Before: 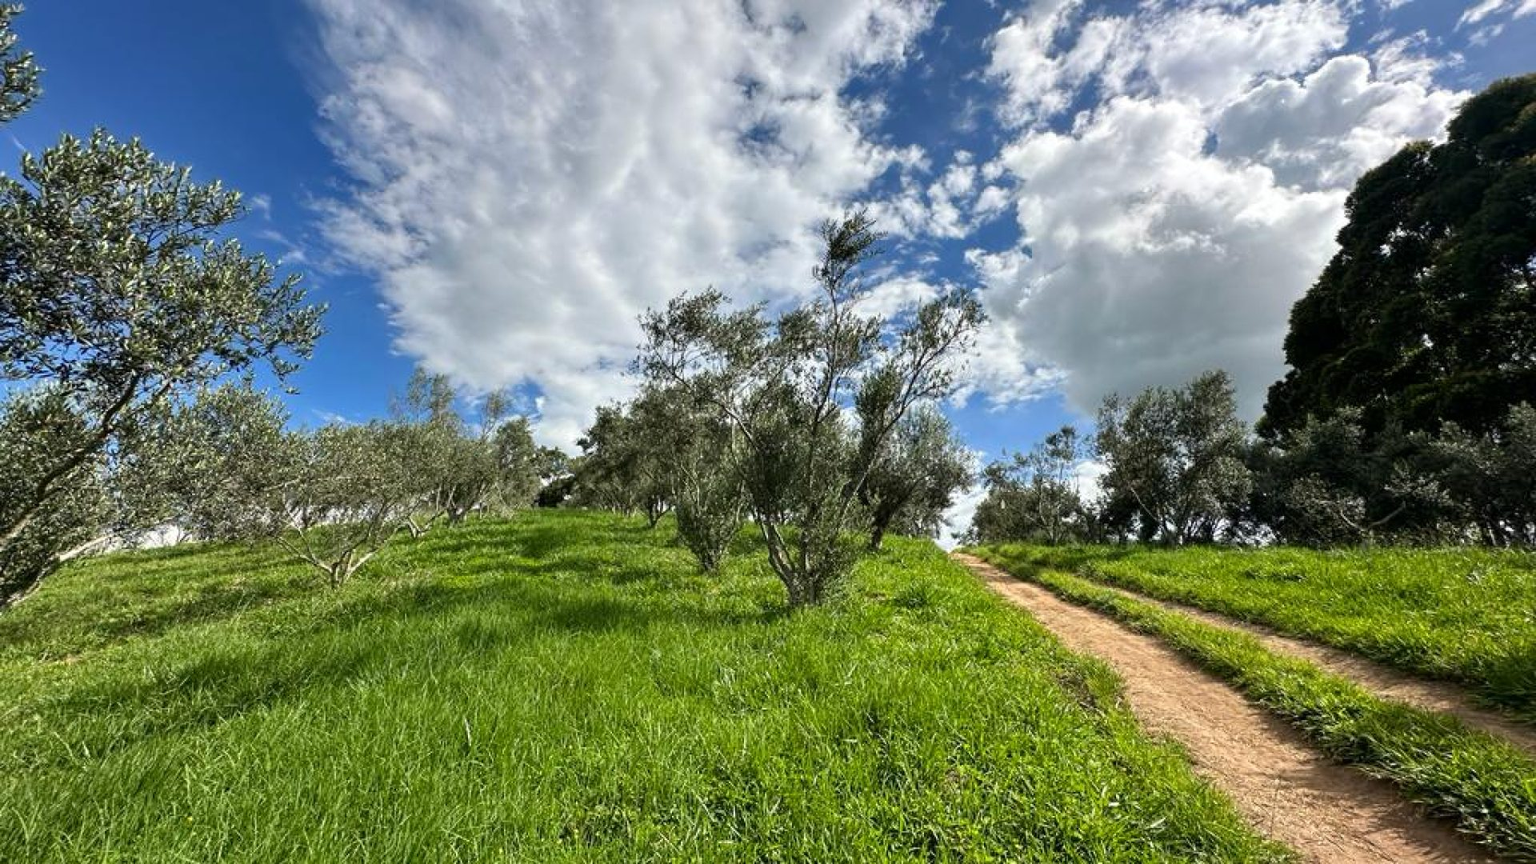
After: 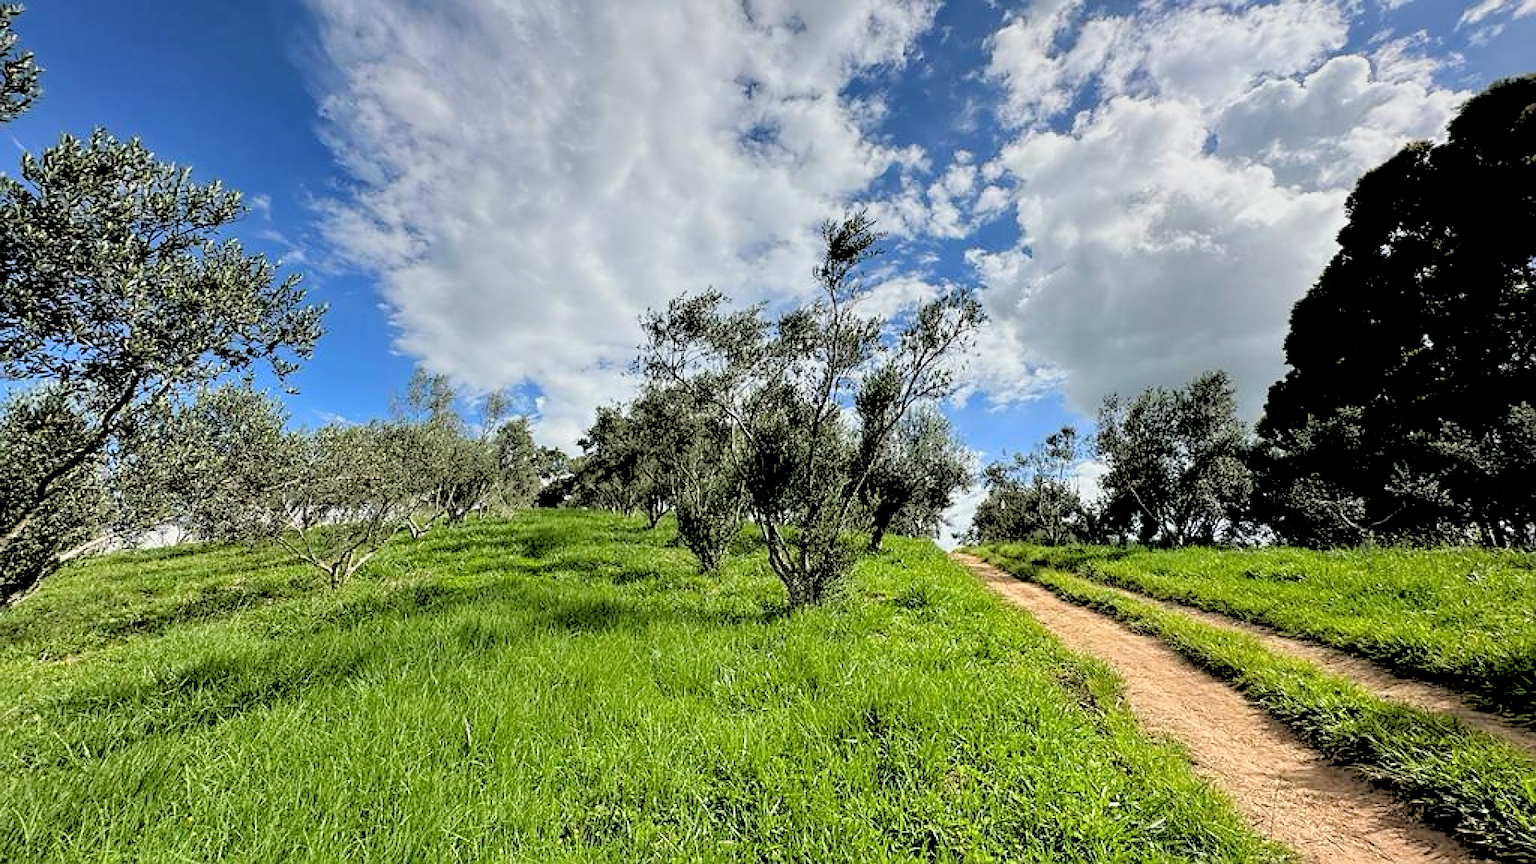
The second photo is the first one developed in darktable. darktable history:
white balance: emerald 1
color correction: highlights a* 0.003, highlights b* -0.283
rotate and perspective: automatic cropping original format, crop left 0, crop top 0
graduated density: on, module defaults
sharpen: on, module defaults
tone equalizer: -8 EV 0.06 EV, smoothing diameter 25%, edges refinement/feathering 10, preserve details guided filter
rgb levels: levels [[0.027, 0.429, 0.996], [0, 0.5, 1], [0, 0.5, 1]]
